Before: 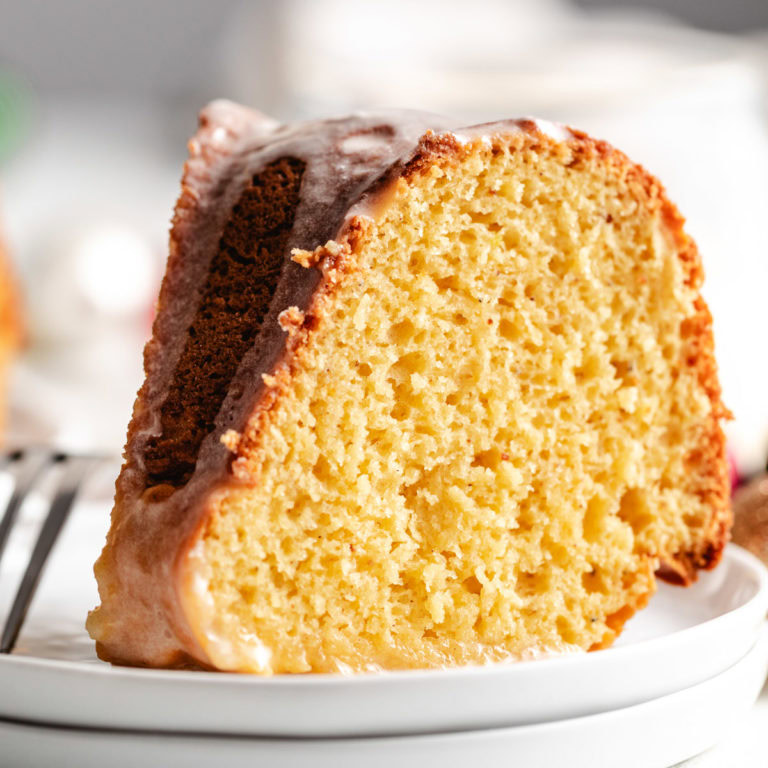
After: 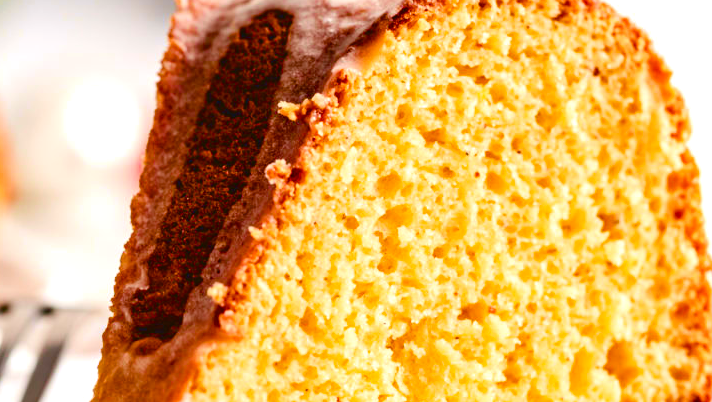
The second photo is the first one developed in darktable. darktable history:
color balance rgb: linear chroma grading › shadows -2.2%, linear chroma grading › highlights -15%, linear chroma grading › global chroma -10%, linear chroma grading › mid-tones -10%, perceptual saturation grading › global saturation 45%, perceptual saturation grading › highlights -50%, perceptual saturation grading › shadows 30%, perceptual brilliance grading › global brilliance 18%, global vibrance 45%
crop: left 1.744%, top 19.225%, right 5.069%, bottom 28.357%
base curve: preserve colors none
tone equalizer: -8 EV 0.25 EV, -7 EV 0.417 EV, -6 EV 0.417 EV, -5 EV 0.25 EV, -3 EV -0.25 EV, -2 EV -0.417 EV, -1 EV -0.417 EV, +0 EV -0.25 EV, edges refinement/feathering 500, mask exposure compensation -1.57 EV, preserve details guided filter
tone curve: curves: ch0 [(0, 0.036) (0.119, 0.115) (0.461, 0.479) (0.715, 0.767) (0.817, 0.865) (1, 0.998)]; ch1 [(0, 0) (0.377, 0.416) (0.44, 0.478) (0.487, 0.498) (0.514, 0.525) (0.538, 0.552) (0.67, 0.688) (1, 1)]; ch2 [(0, 0) (0.38, 0.405) (0.463, 0.445) (0.492, 0.486) (0.524, 0.541) (0.578, 0.59) (0.653, 0.658) (1, 1)], color space Lab, independent channels, preserve colors none
